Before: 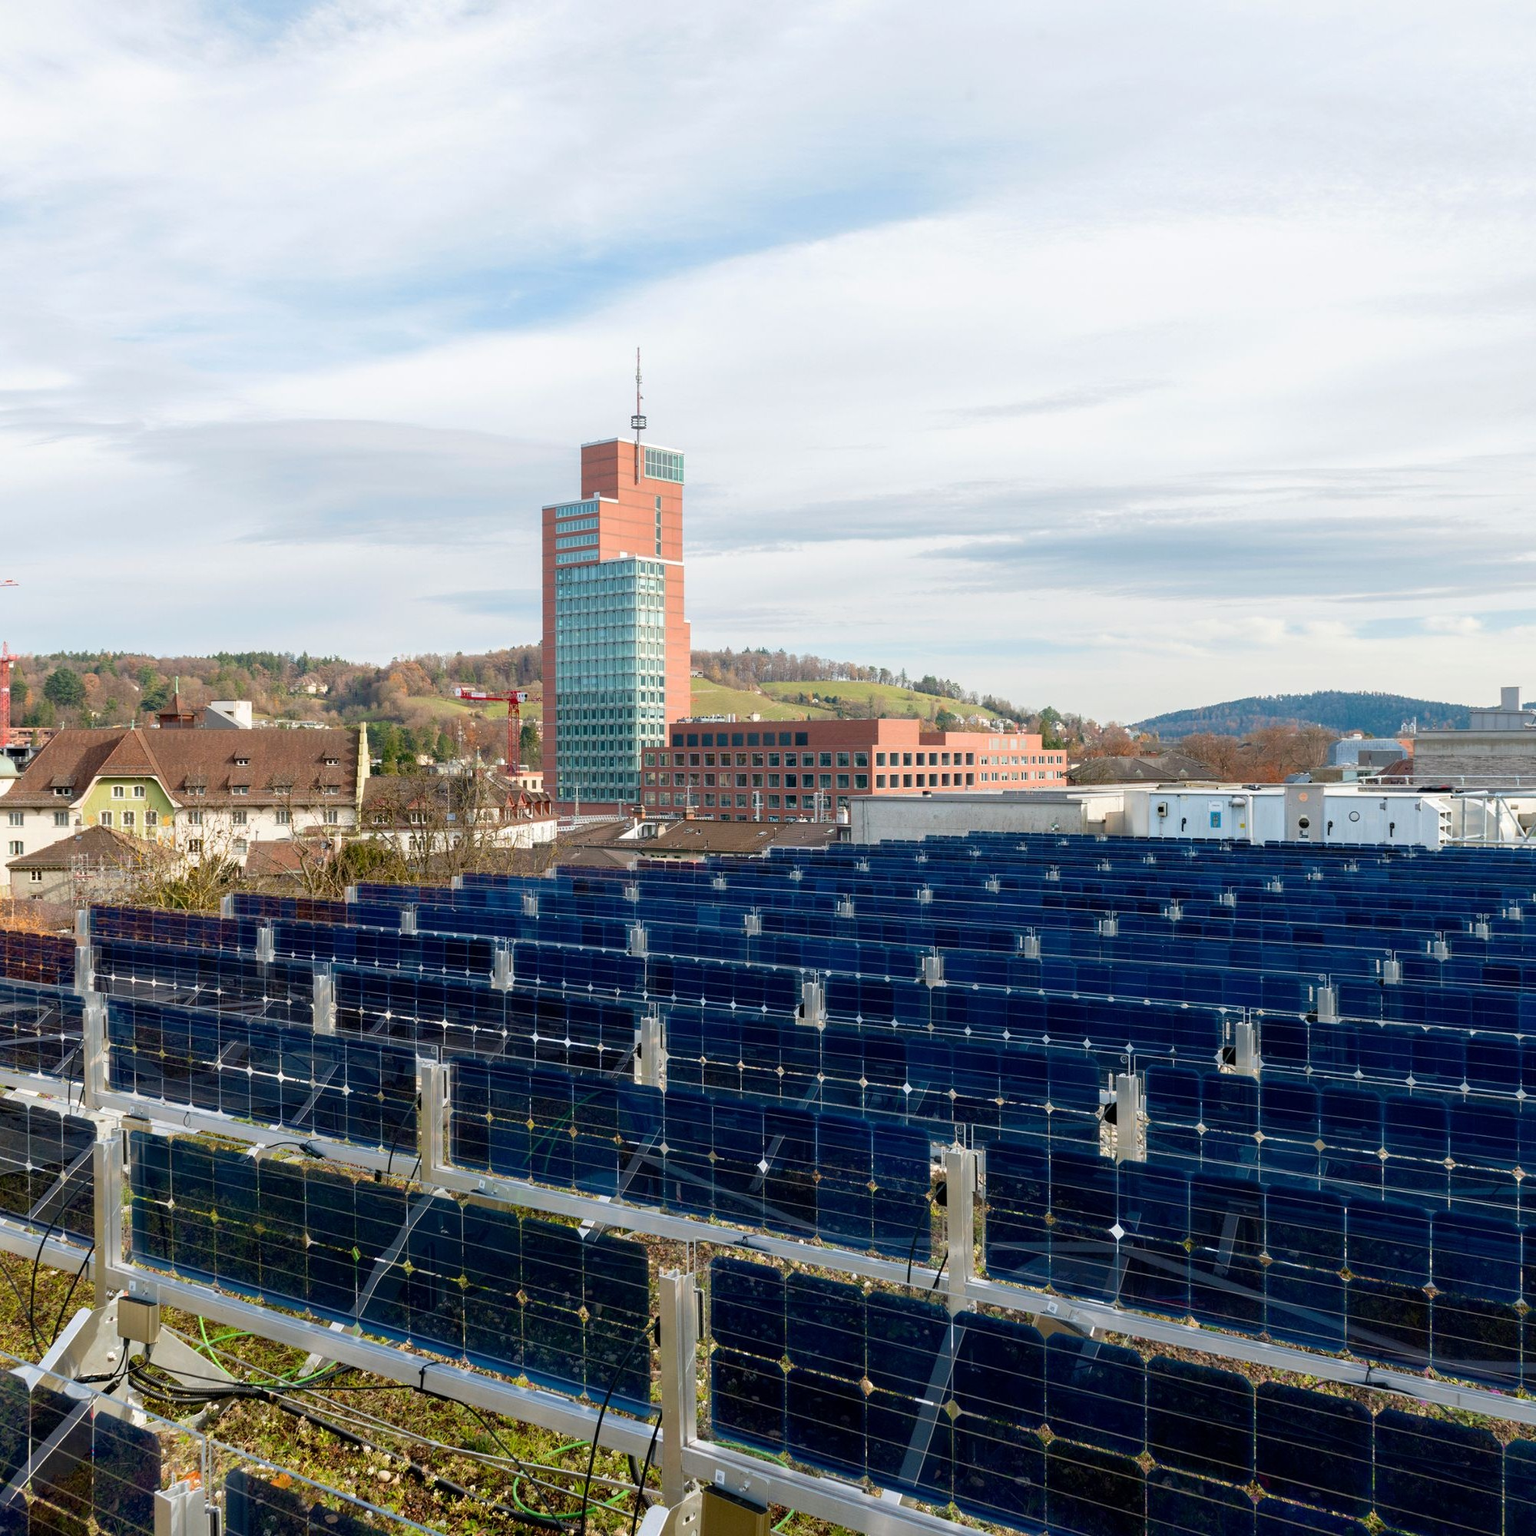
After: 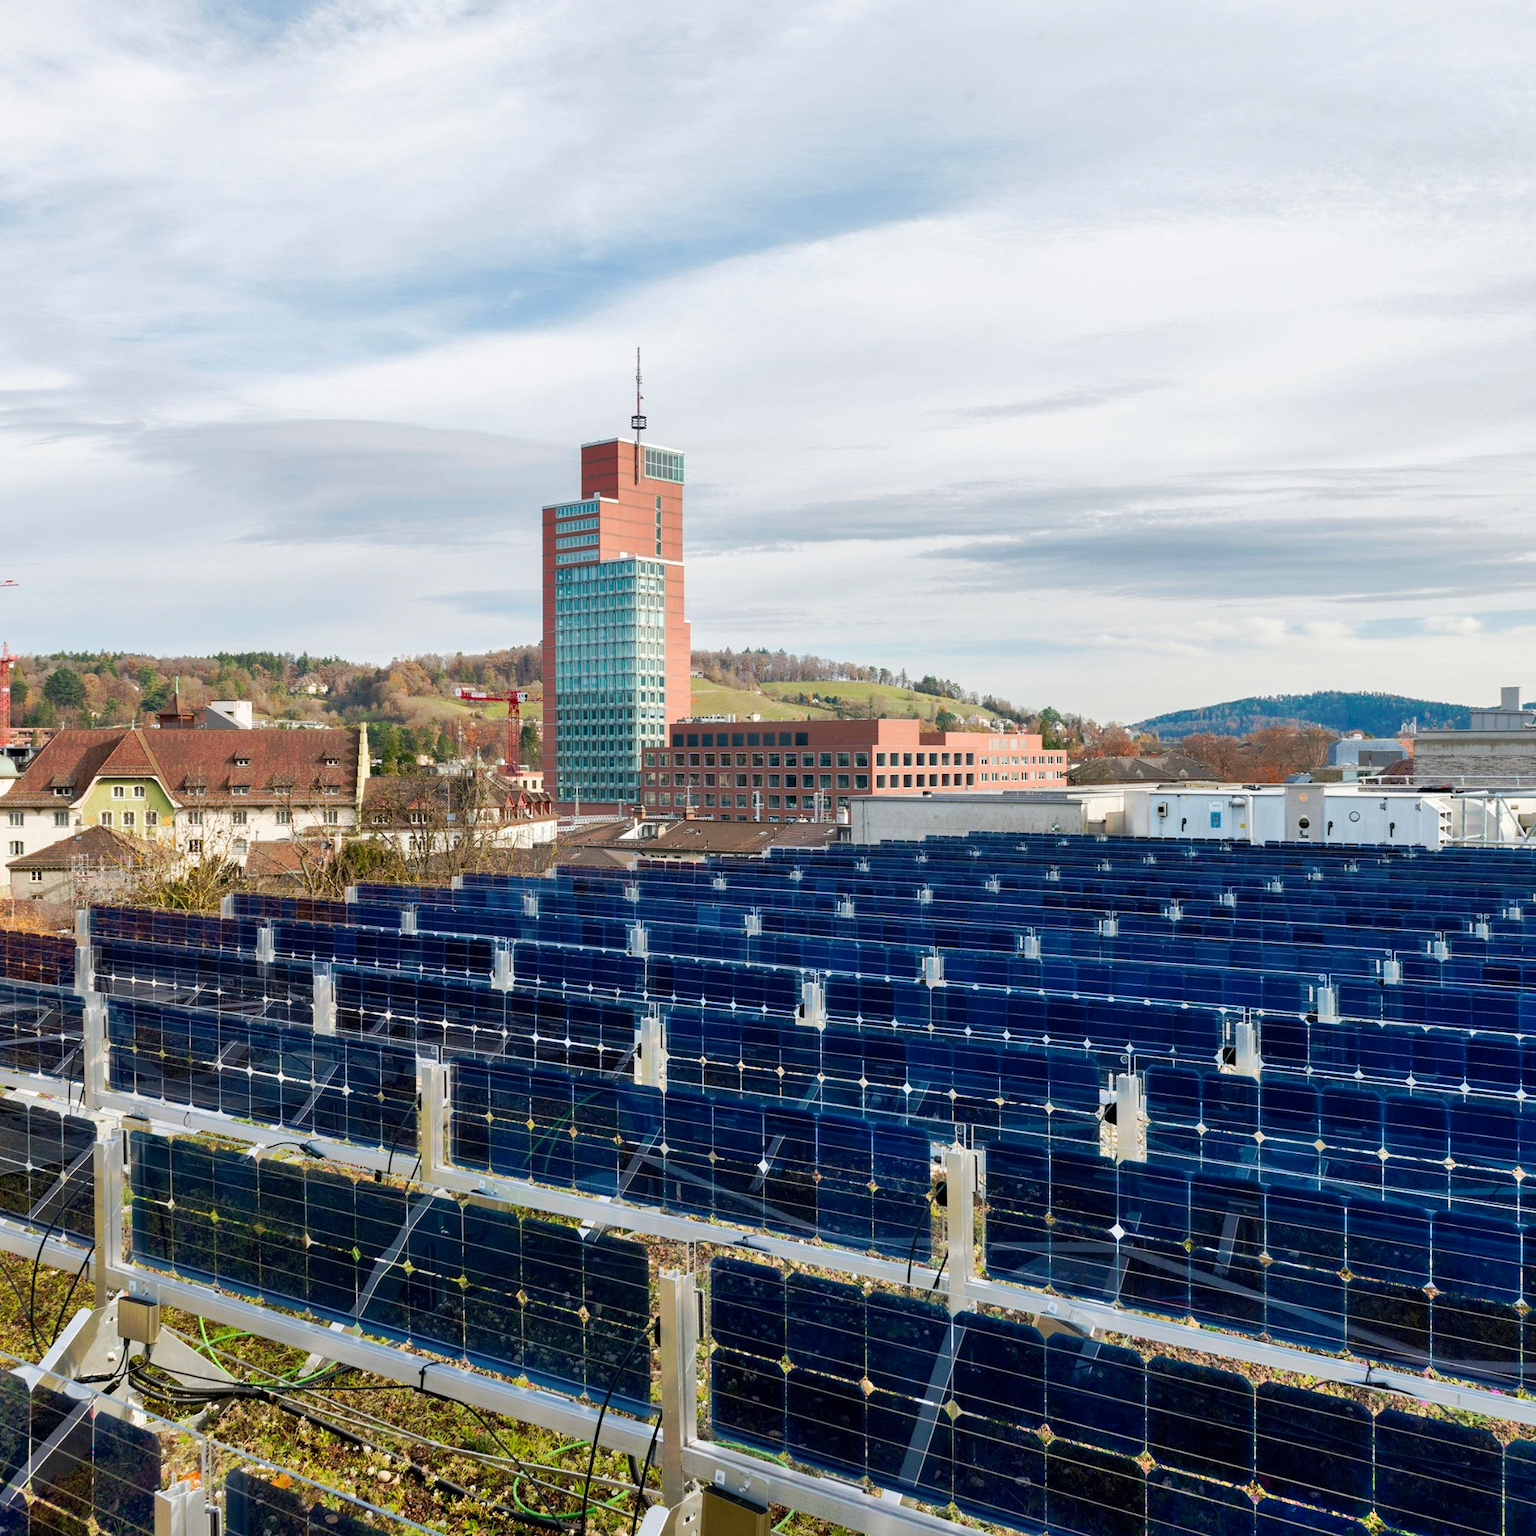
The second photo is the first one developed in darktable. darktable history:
shadows and highlights: shadows 49, highlights -41, soften with gaussian
tone curve: curves: ch0 [(0, 0) (0.003, 0.003) (0.011, 0.011) (0.025, 0.024) (0.044, 0.043) (0.069, 0.068) (0.1, 0.097) (0.136, 0.133) (0.177, 0.173) (0.224, 0.219) (0.277, 0.271) (0.335, 0.327) (0.399, 0.39) (0.468, 0.457) (0.543, 0.582) (0.623, 0.655) (0.709, 0.734) (0.801, 0.817) (0.898, 0.906) (1, 1)], preserve colors none
